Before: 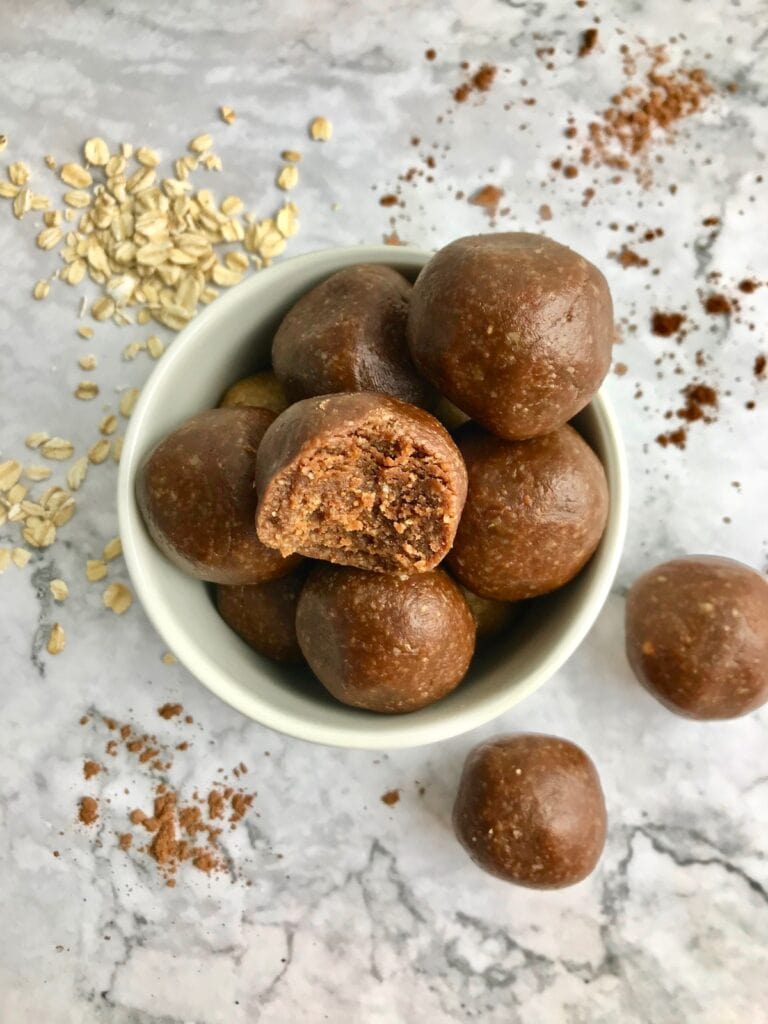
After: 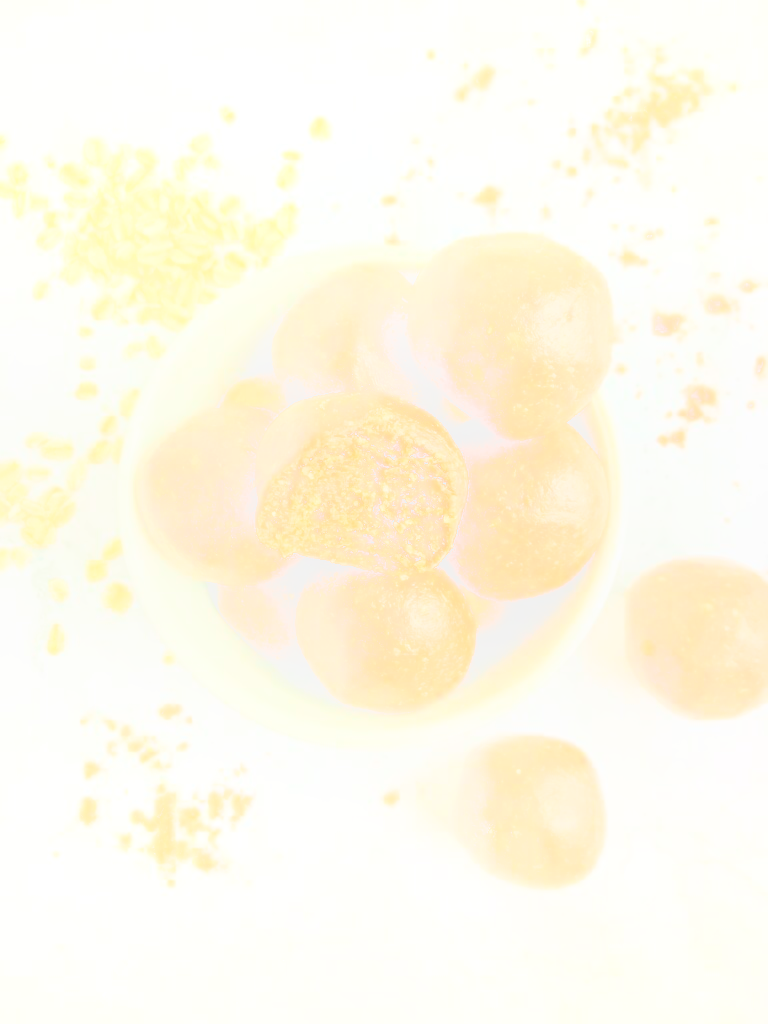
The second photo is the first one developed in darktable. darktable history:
bloom: size 70%, threshold 25%, strength 70%
sharpen: on, module defaults
filmic rgb: black relative exposure -8.54 EV, white relative exposure 5.52 EV, hardness 3.39, contrast 1.016
